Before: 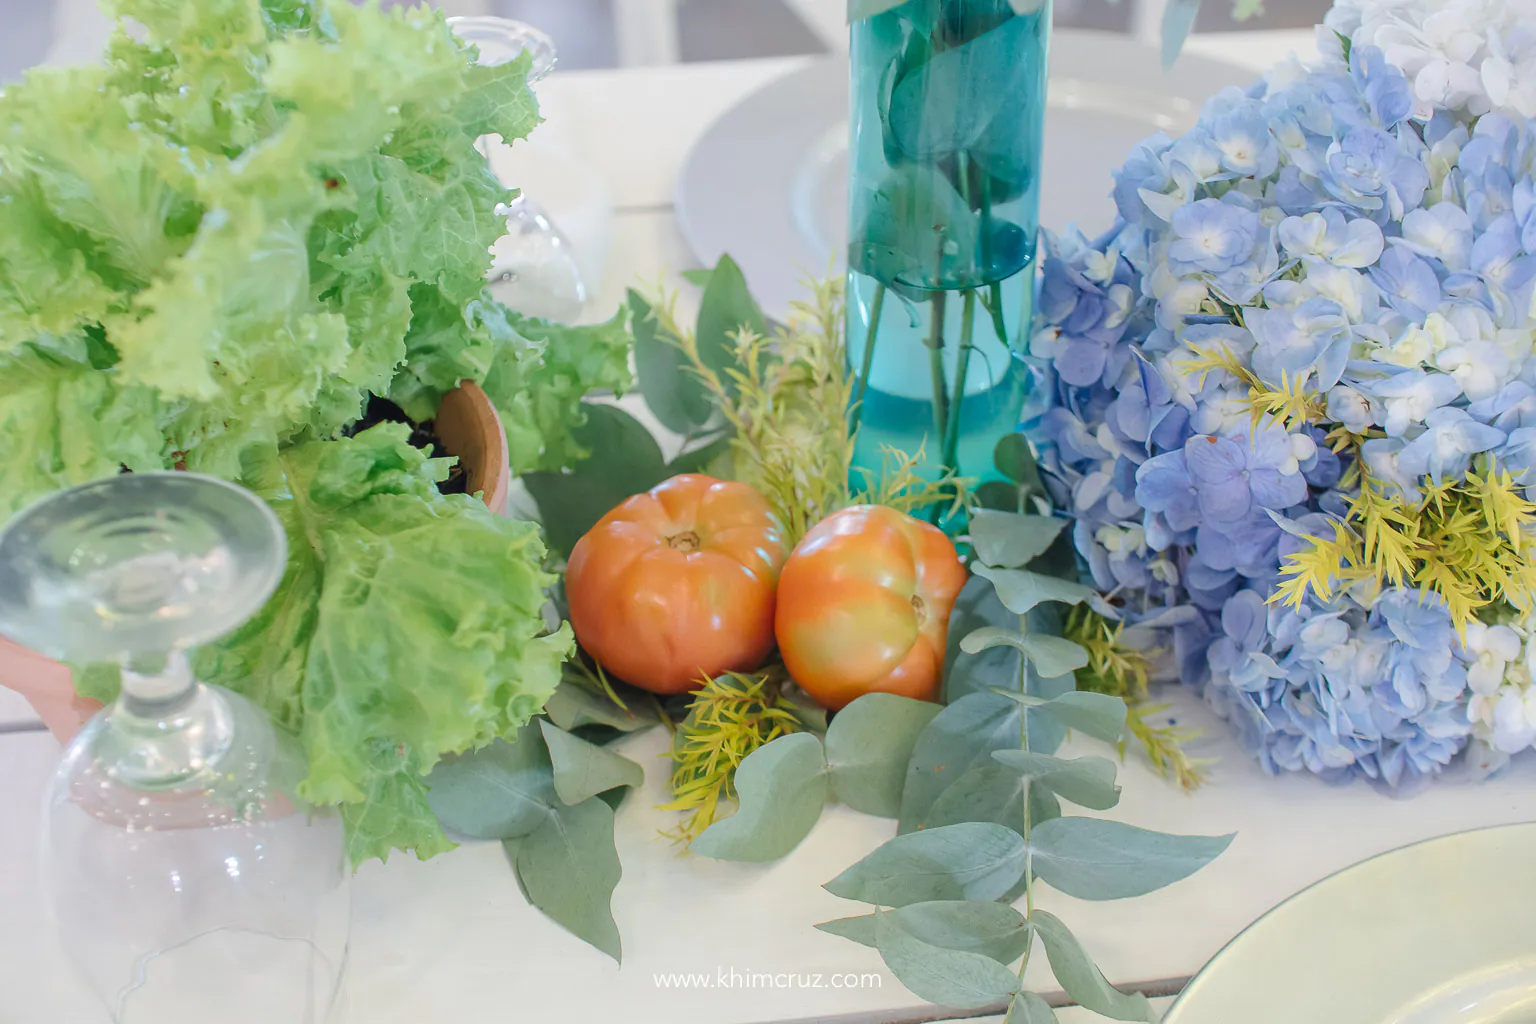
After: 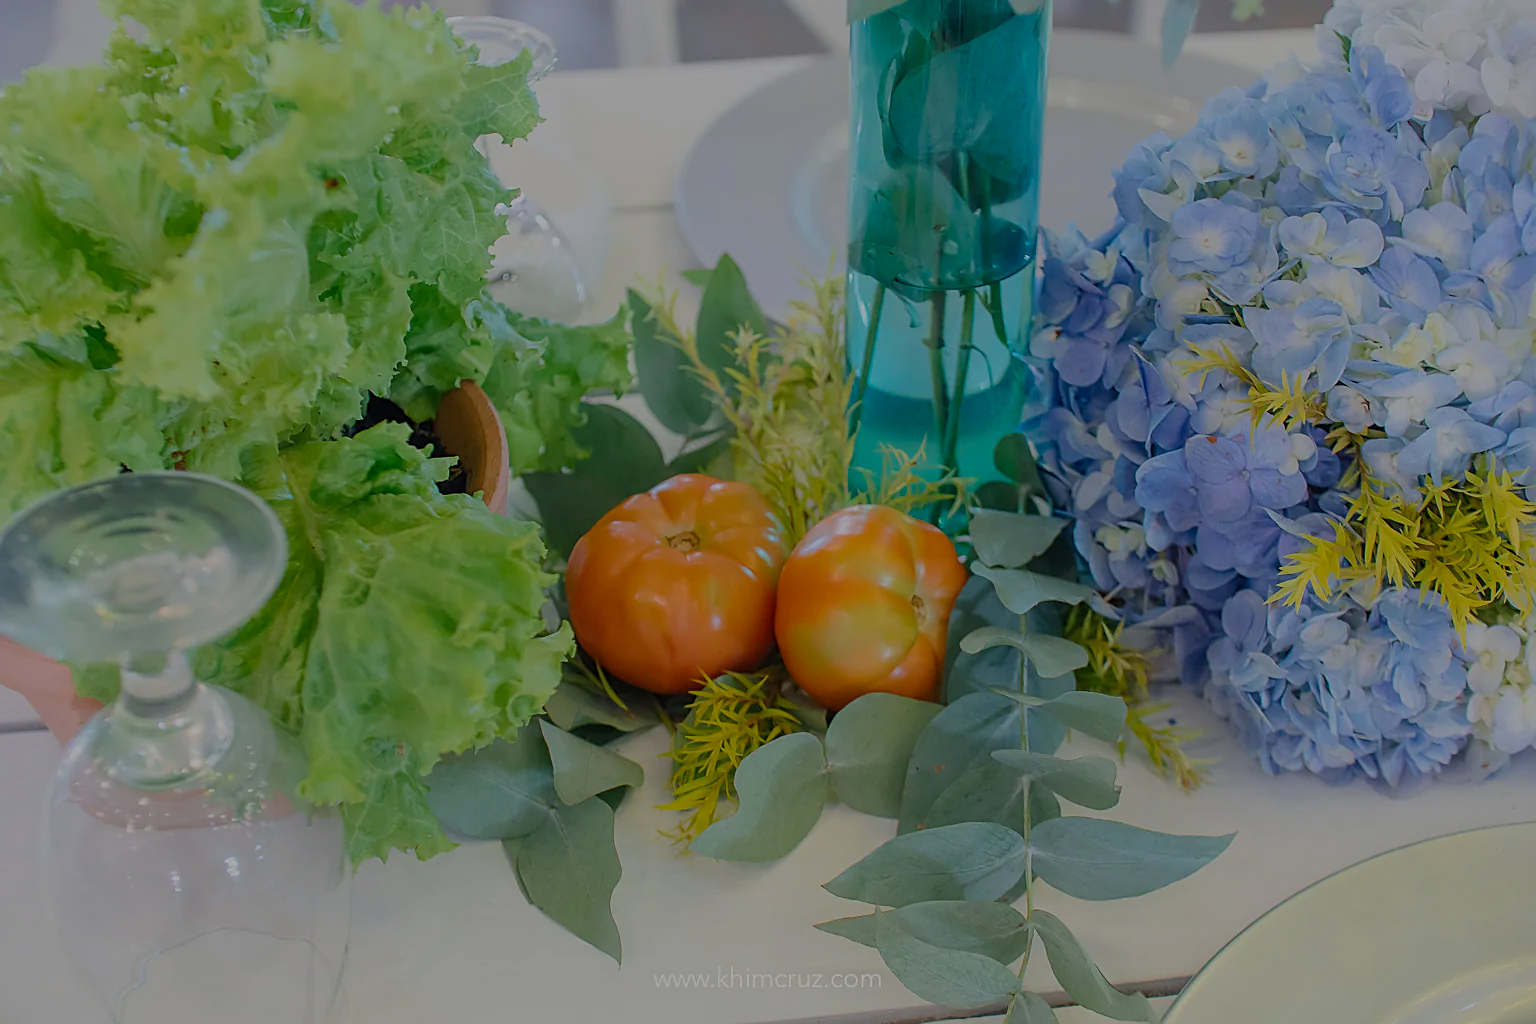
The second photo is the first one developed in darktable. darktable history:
exposure: exposure -1.563 EV, compensate exposure bias true, compensate highlight preservation false
color balance rgb: perceptual saturation grading › global saturation 14.877%, perceptual brilliance grading › mid-tones 10.349%, perceptual brilliance grading › shadows 14.79%, global vibrance 20%
sharpen: on, module defaults
